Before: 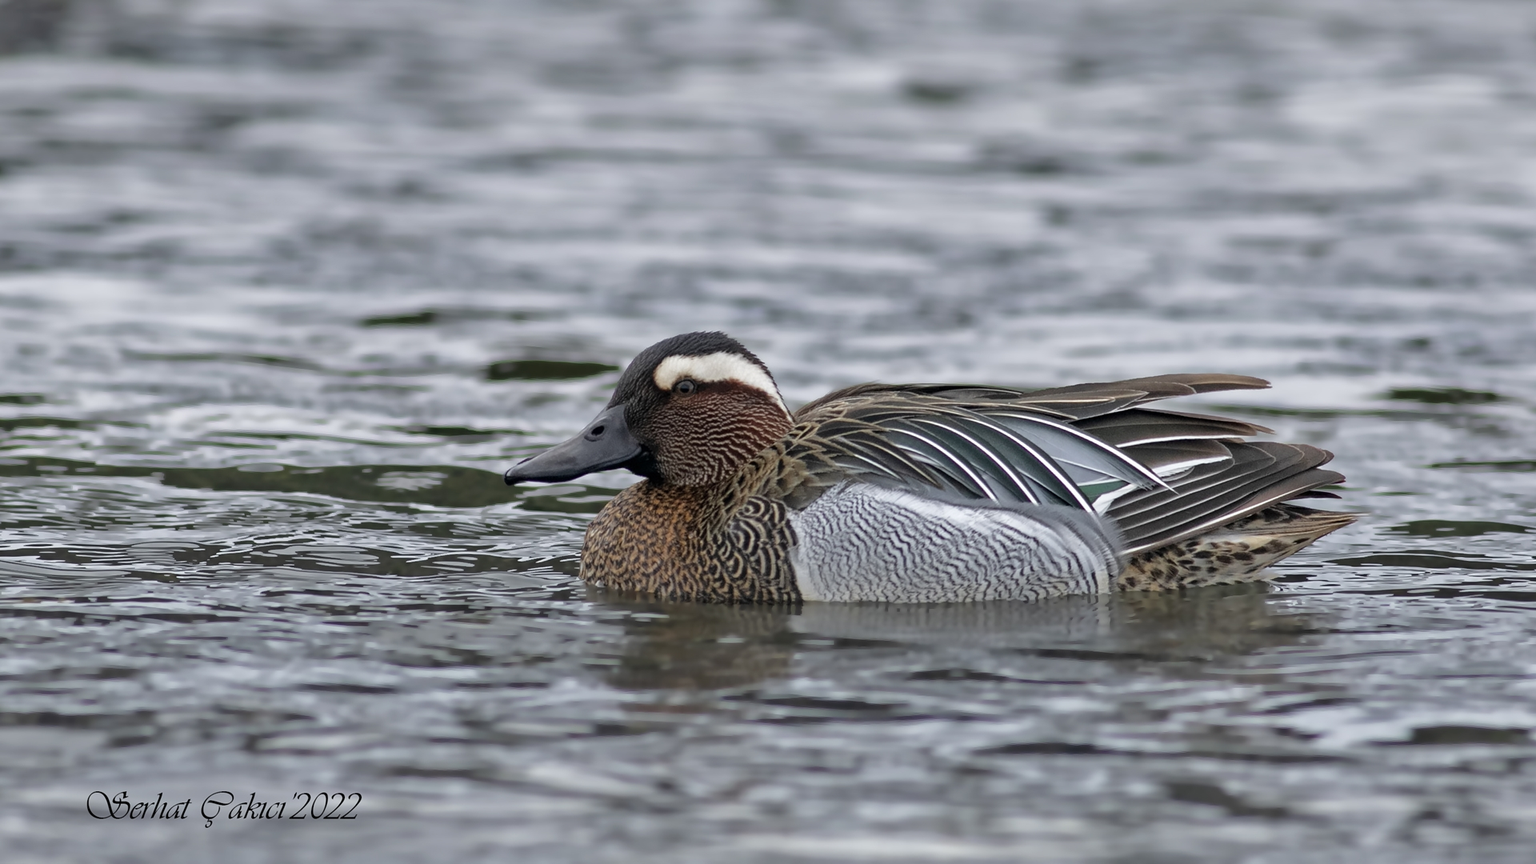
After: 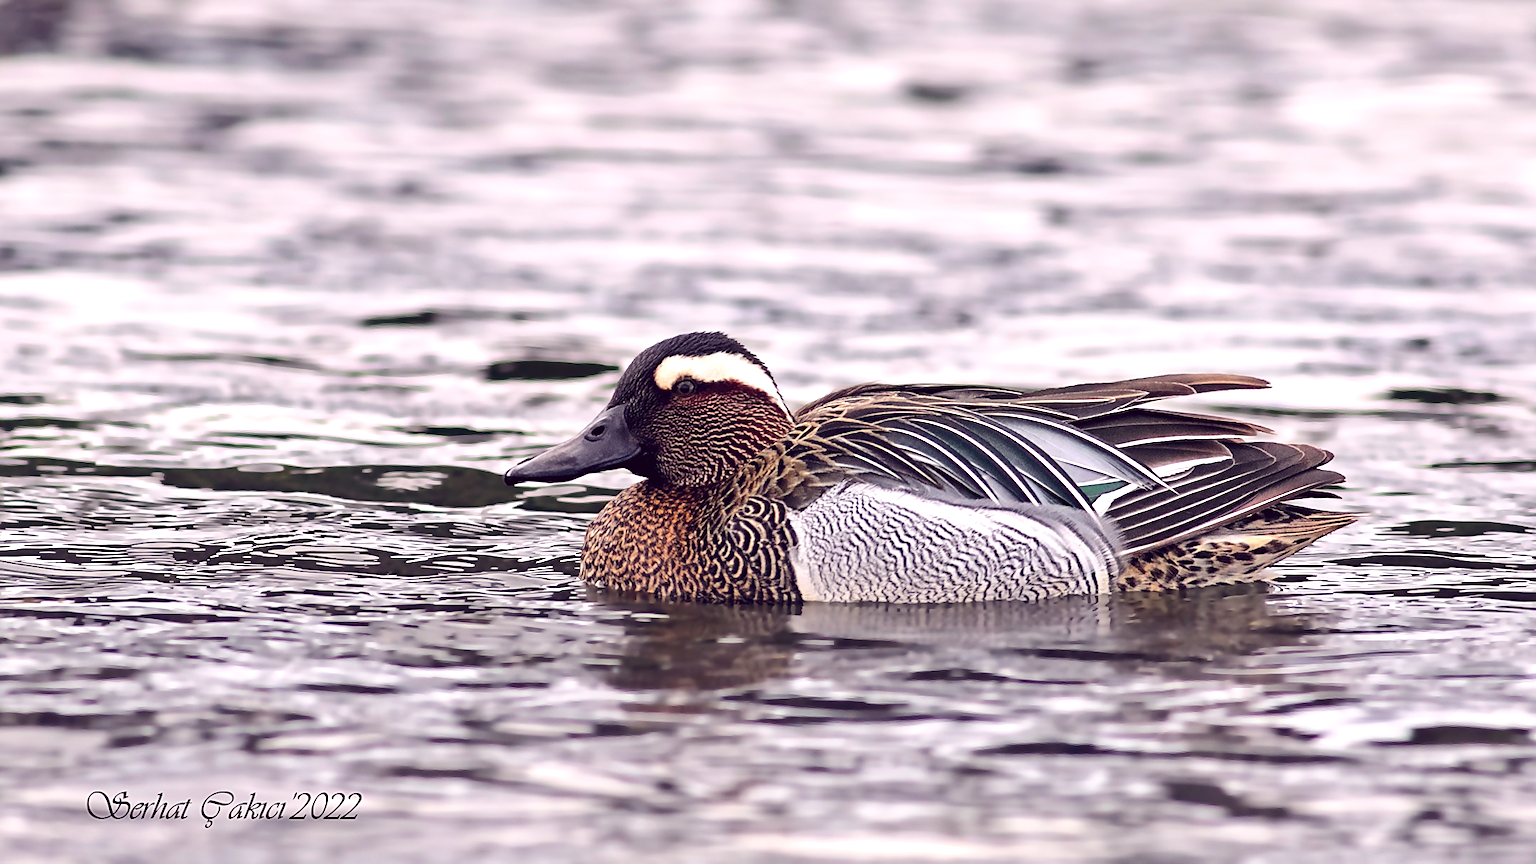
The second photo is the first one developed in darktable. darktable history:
color correction: highlights a* 10.24, highlights b* 9.71, shadows a* 8.5, shadows b* 8.02, saturation 0.811
color balance rgb: shadows lift › luminance -21.71%, shadows lift › chroma 6.565%, shadows lift › hue 271.92°, global offset › luminance 0.389%, global offset › chroma 0.215%, global offset › hue 255.63°, perceptual saturation grading › global saturation 42.5%, perceptual brilliance grading › global brilliance 18.497%
exposure: exposure 0.202 EV, compensate exposure bias true, compensate highlight preservation false
sharpen: on, module defaults
tone curve: curves: ch0 [(0, 0) (0.003, 0.009) (0.011, 0.013) (0.025, 0.019) (0.044, 0.029) (0.069, 0.04) (0.1, 0.053) (0.136, 0.08) (0.177, 0.114) (0.224, 0.151) (0.277, 0.207) (0.335, 0.267) (0.399, 0.35) (0.468, 0.442) (0.543, 0.545) (0.623, 0.656) (0.709, 0.752) (0.801, 0.843) (0.898, 0.932) (1, 1)], color space Lab, independent channels, preserve colors none
